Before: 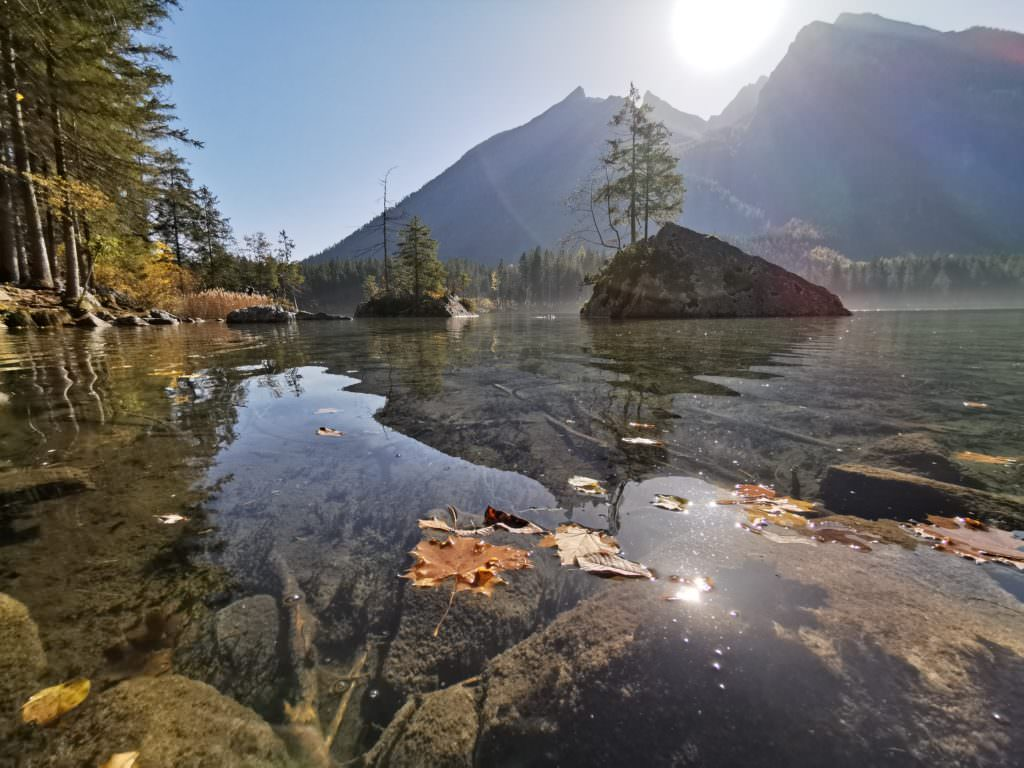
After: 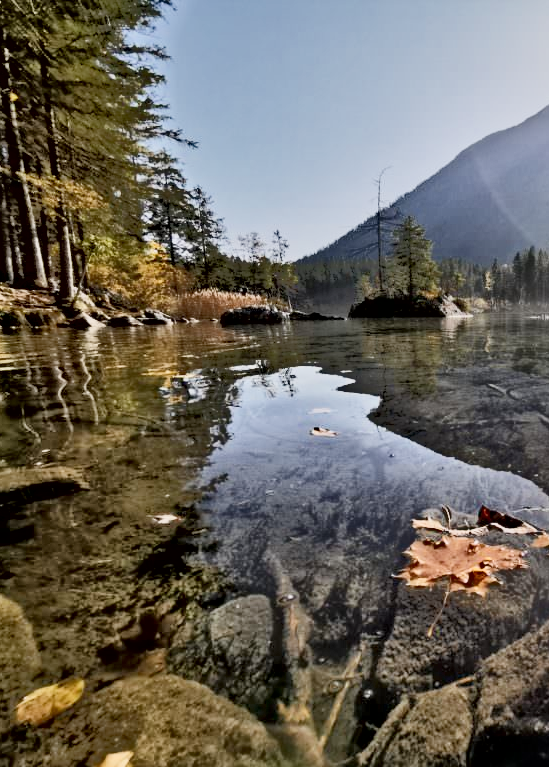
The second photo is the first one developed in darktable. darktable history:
crop: left 0.631%, right 45.582%, bottom 0.087%
color correction: highlights b* 0.042, saturation 0.787
exposure: exposure 1 EV, compensate highlight preservation false
local contrast: mode bilateral grid, contrast 20, coarseness 51, detail 132%, midtone range 0.2
contrast brightness saturation: contrast 0.24, brightness -0.223, saturation 0.149
filmic rgb: black relative exposure -7.2 EV, white relative exposure 5.34 EV, threshold 3.03 EV, hardness 3.03, enable highlight reconstruction true
tone equalizer: -7 EV -0.64 EV, -6 EV 0.974 EV, -5 EV -0.479 EV, -4 EV 0.41 EV, -3 EV 0.429 EV, -2 EV 0.147 EV, -1 EV -0.171 EV, +0 EV -0.363 EV, mask exposure compensation -0.49 EV
